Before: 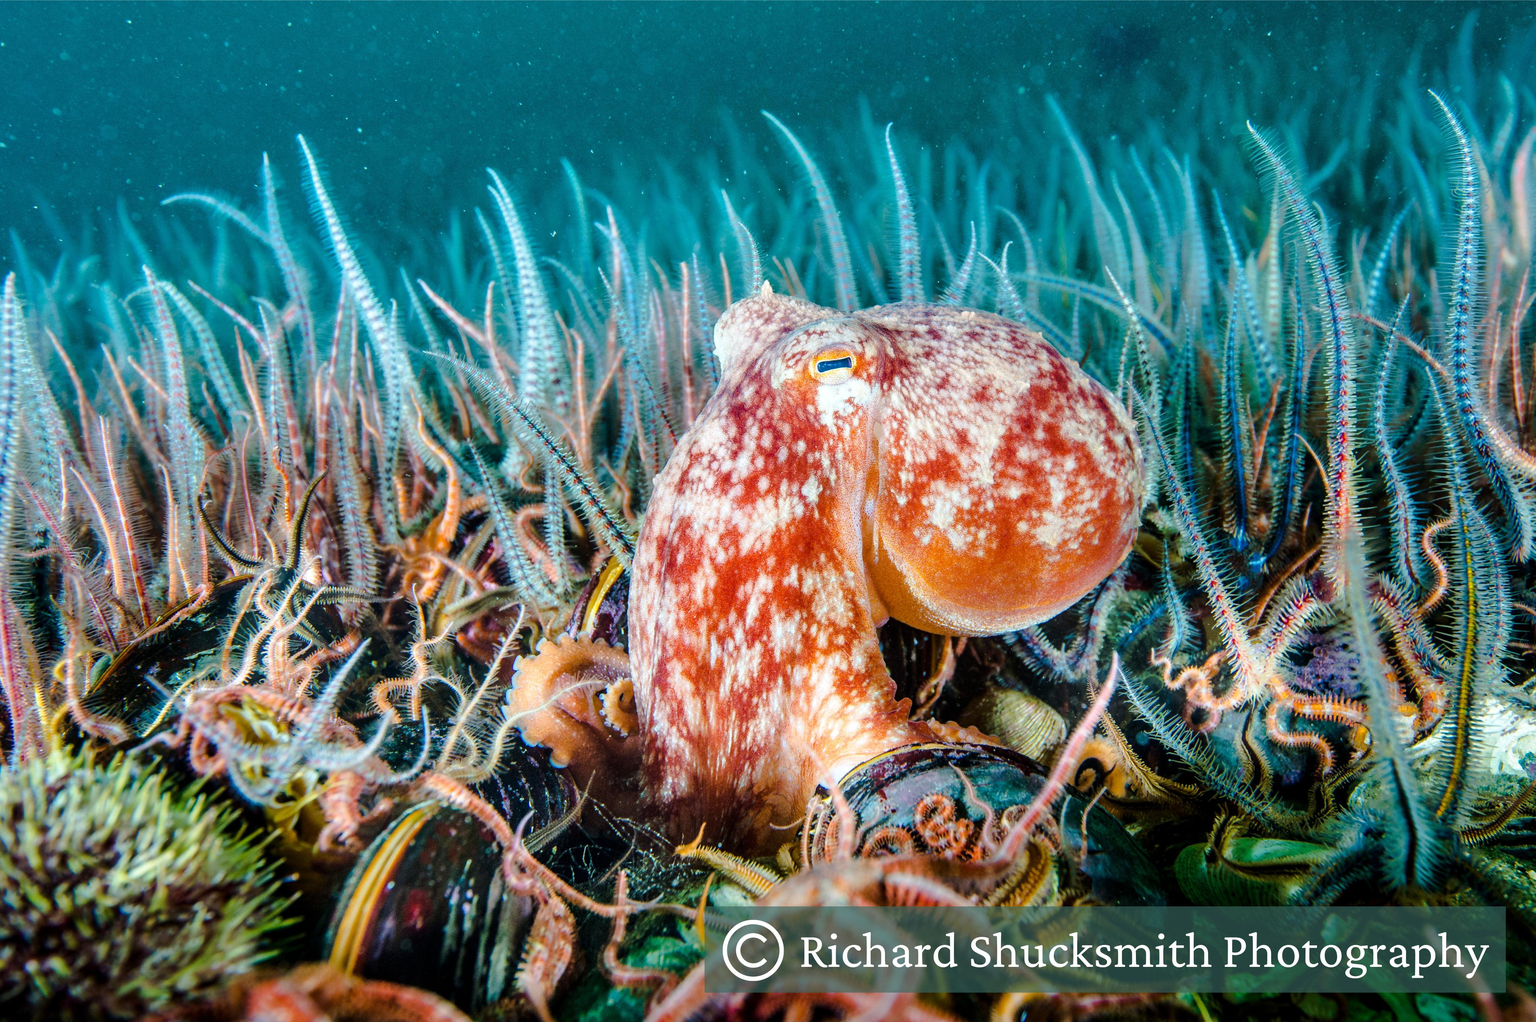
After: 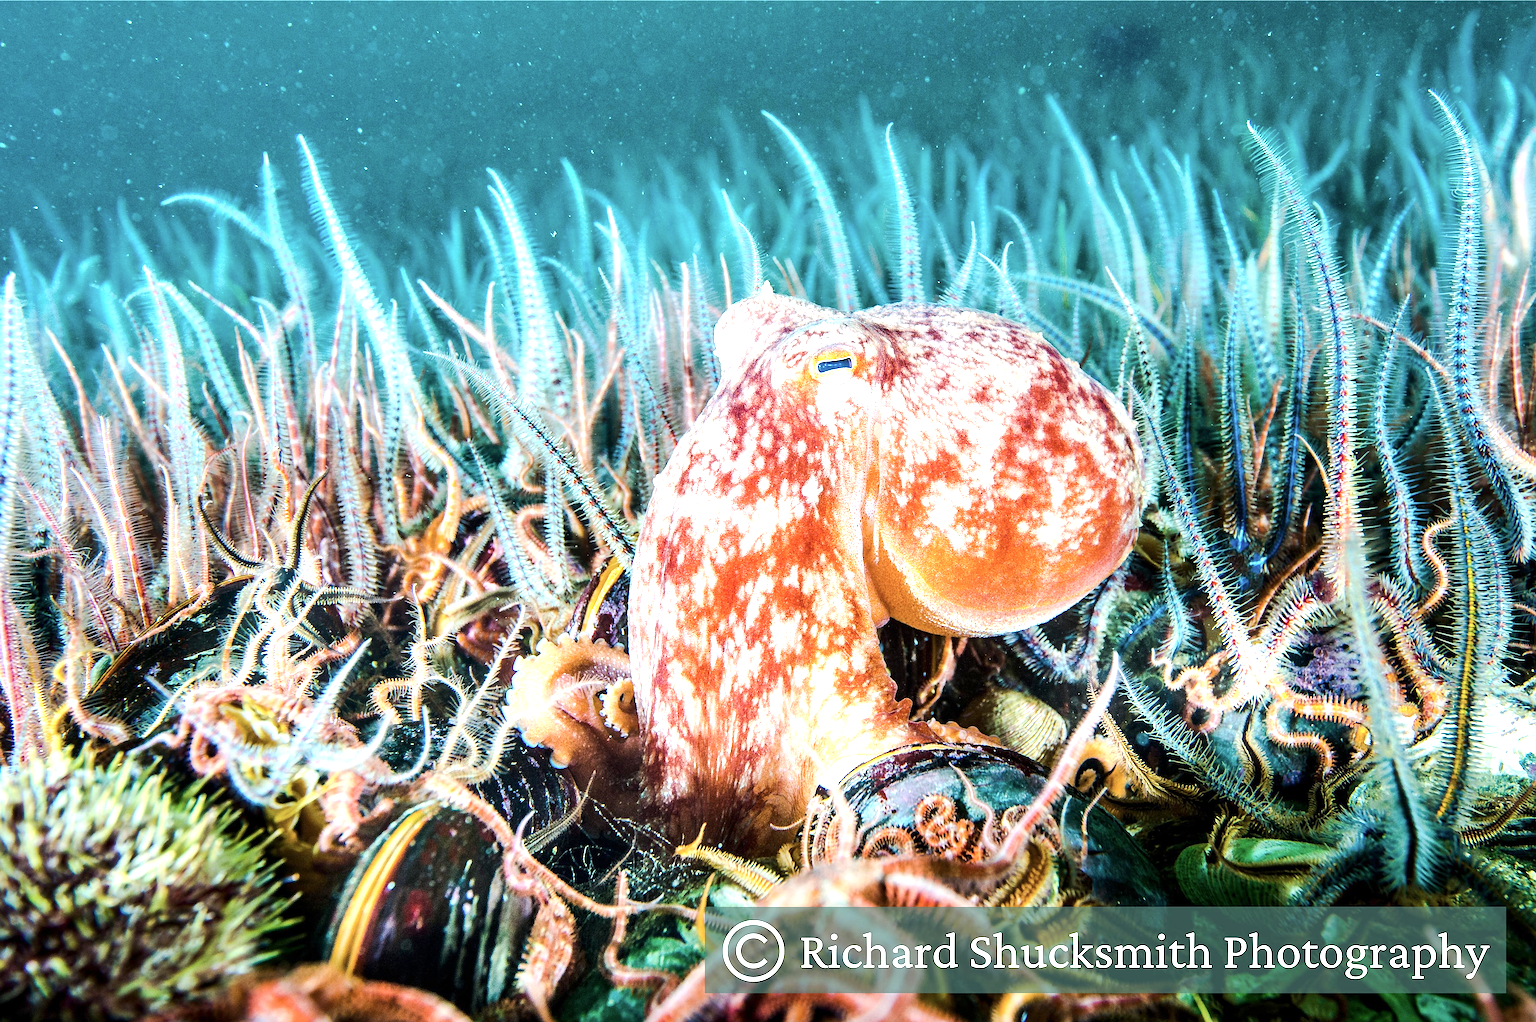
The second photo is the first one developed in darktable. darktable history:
exposure: exposure 1 EV, compensate highlight preservation false
sharpen: amount 0.489
contrast brightness saturation: contrast 0.113, saturation -0.166
